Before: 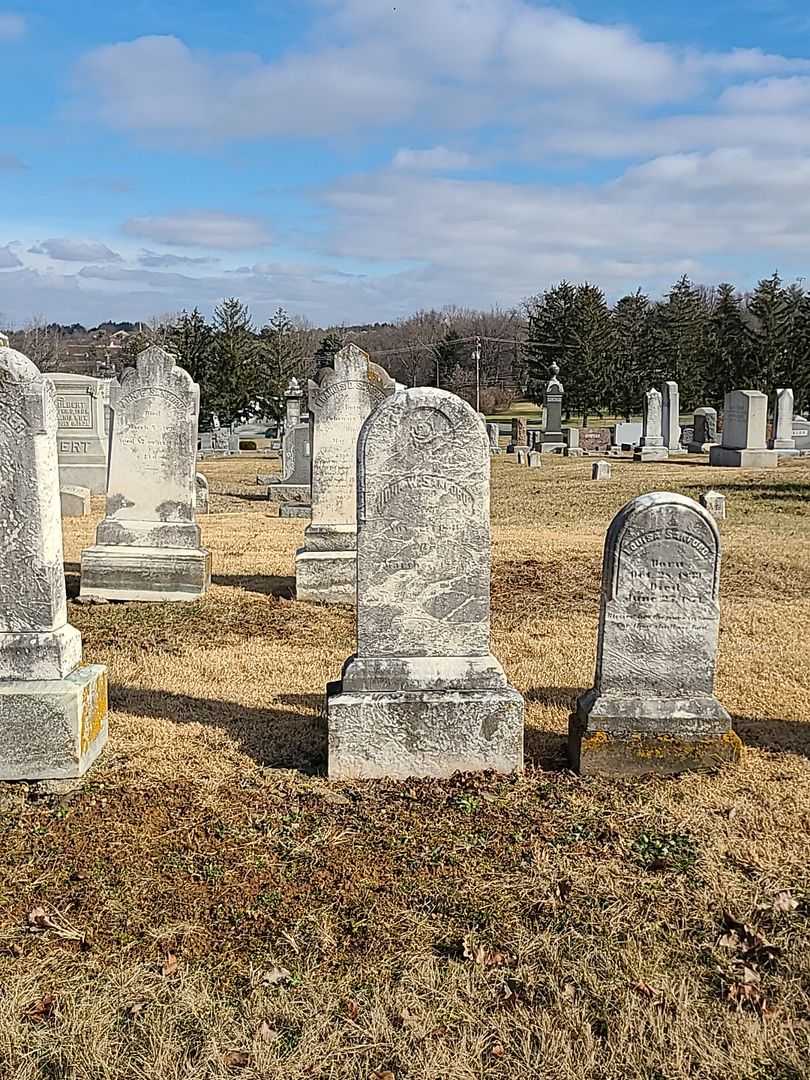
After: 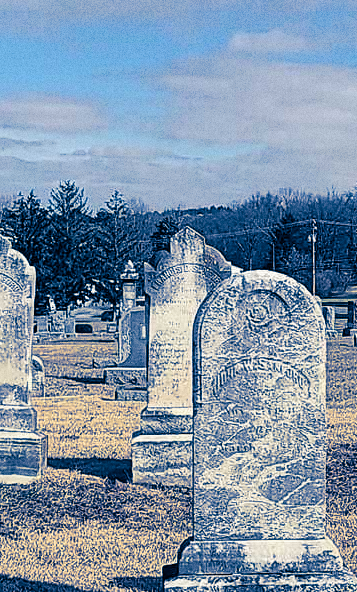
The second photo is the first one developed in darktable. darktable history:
split-toning: shadows › hue 226.8°, shadows › saturation 1, highlights › saturation 0, balance -61.41
crop: left 20.248%, top 10.86%, right 35.675%, bottom 34.321%
grain: coarseness 0.09 ISO
